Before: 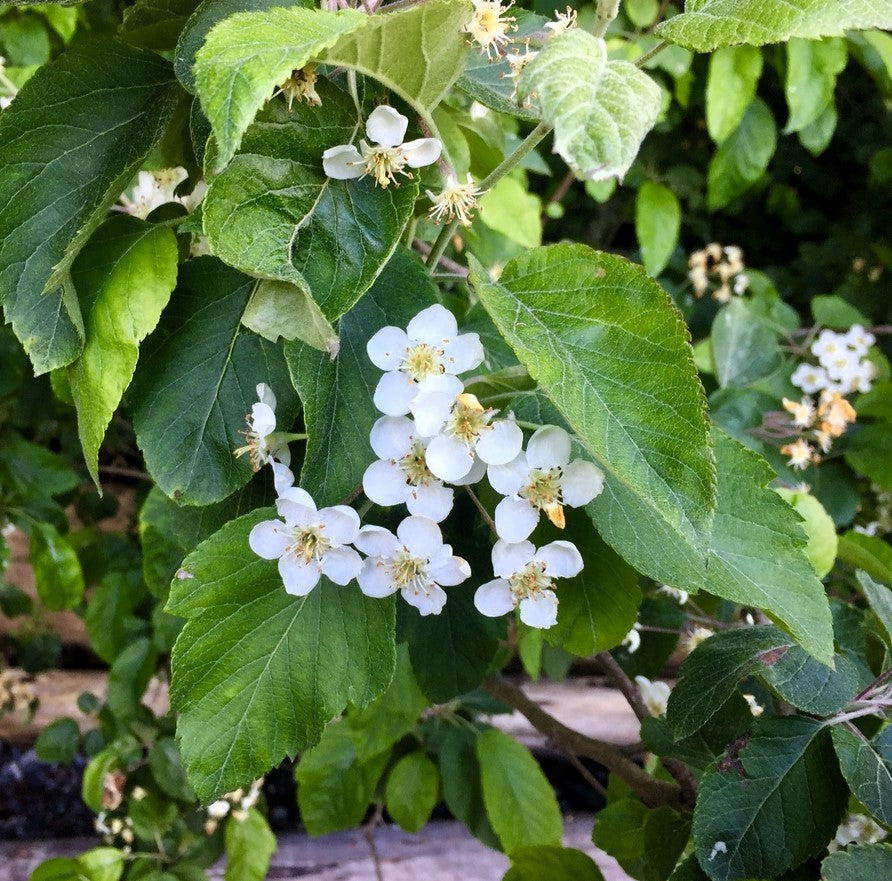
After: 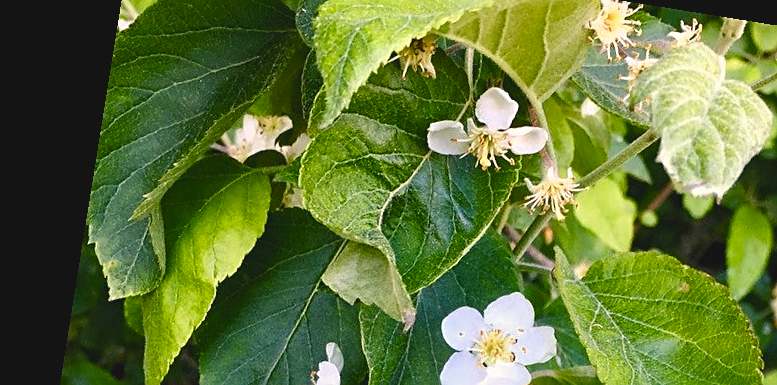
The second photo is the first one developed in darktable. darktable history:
crop: left 0.579%, top 7.627%, right 23.167%, bottom 54.275%
white balance: red 1.004, blue 1.024
color balance rgb: shadows lift › chroma 2%, shadows lift › hue 247.2°, power › chroma 0.3%, power › hue 25.2°, highlights gain › chroma 3%, highlights gain › hue 60°, global offset › luminance 0.75%, perceptual saturation grading › global saturation 20%, perceptual saturation grading › highlights -20%, perceptual saturation grading › shadows 30%, global vibrance 20%
sharpen: on, module defaults
rotate and perspective: rotation 9.12°, automatic cropping off
